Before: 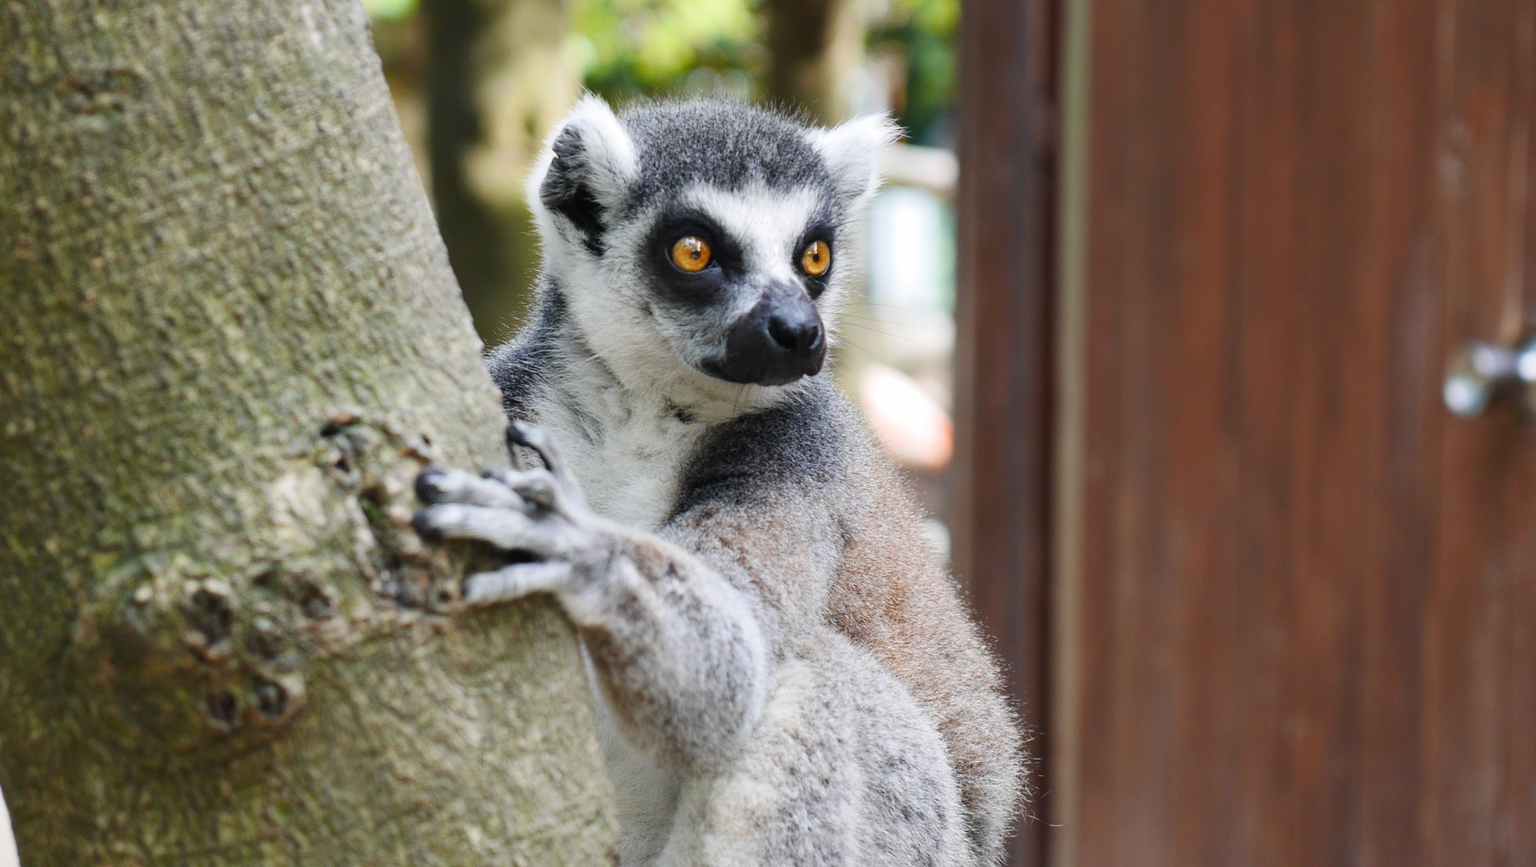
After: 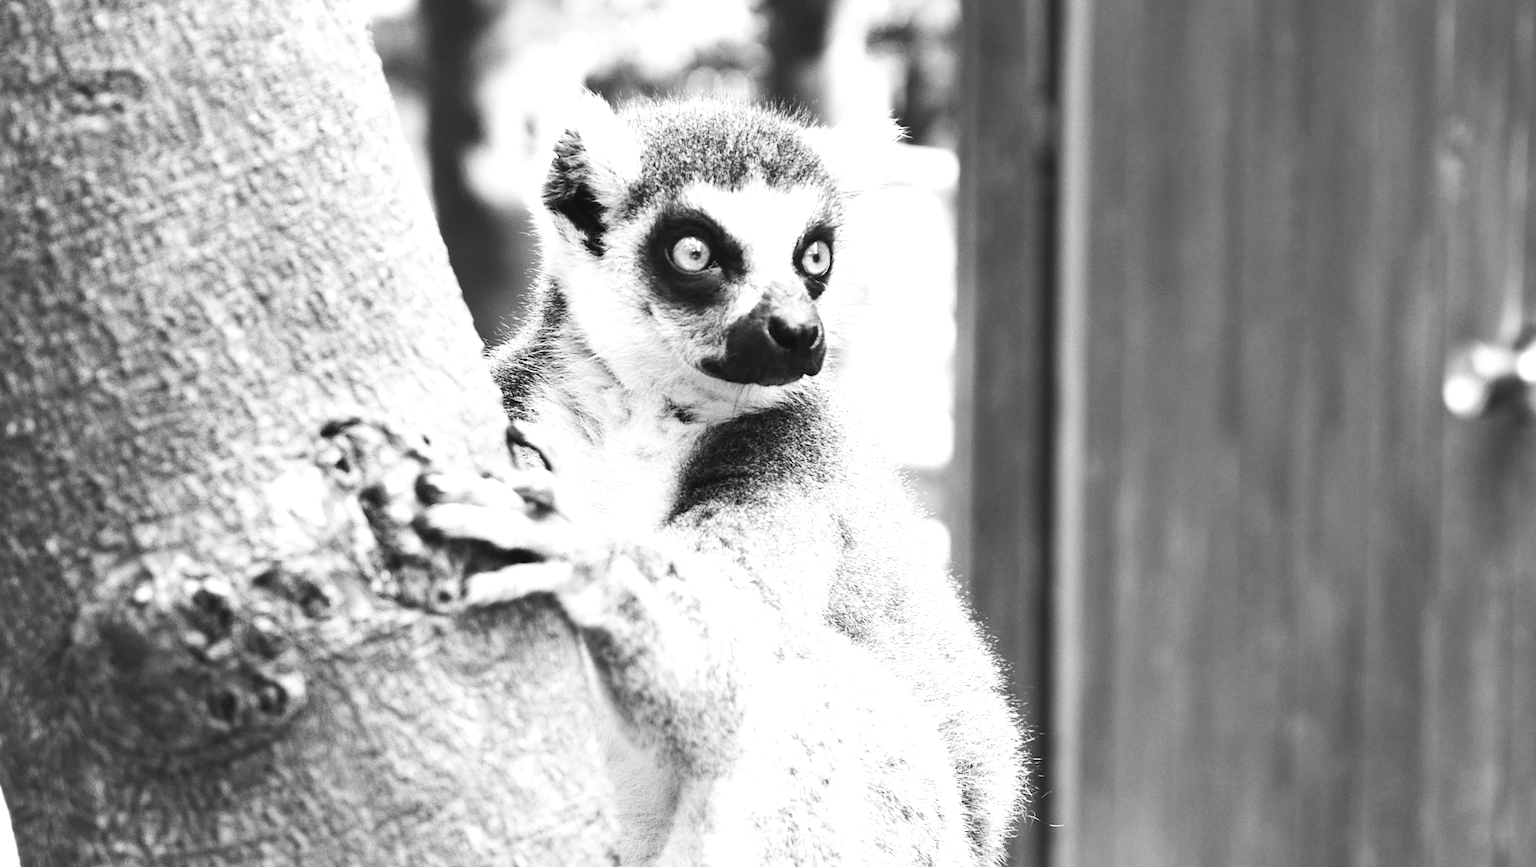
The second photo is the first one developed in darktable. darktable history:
white balance: red 1.138, green 0.996, blue 0.812
color calibration: output gray [0.22, 0.42, 0.37, 0], gray › normalize channels true, illuminant same as pipeline (D50), adaptation XYZ, x 0.346, y 0.359, gamut compression 0
contrast brightness saturation: contrast 0.26, brightness 0.02, saturation 0.87
exposure: black level correction -0.002, exposure 1.35 EV, compensate highlight preservation false
